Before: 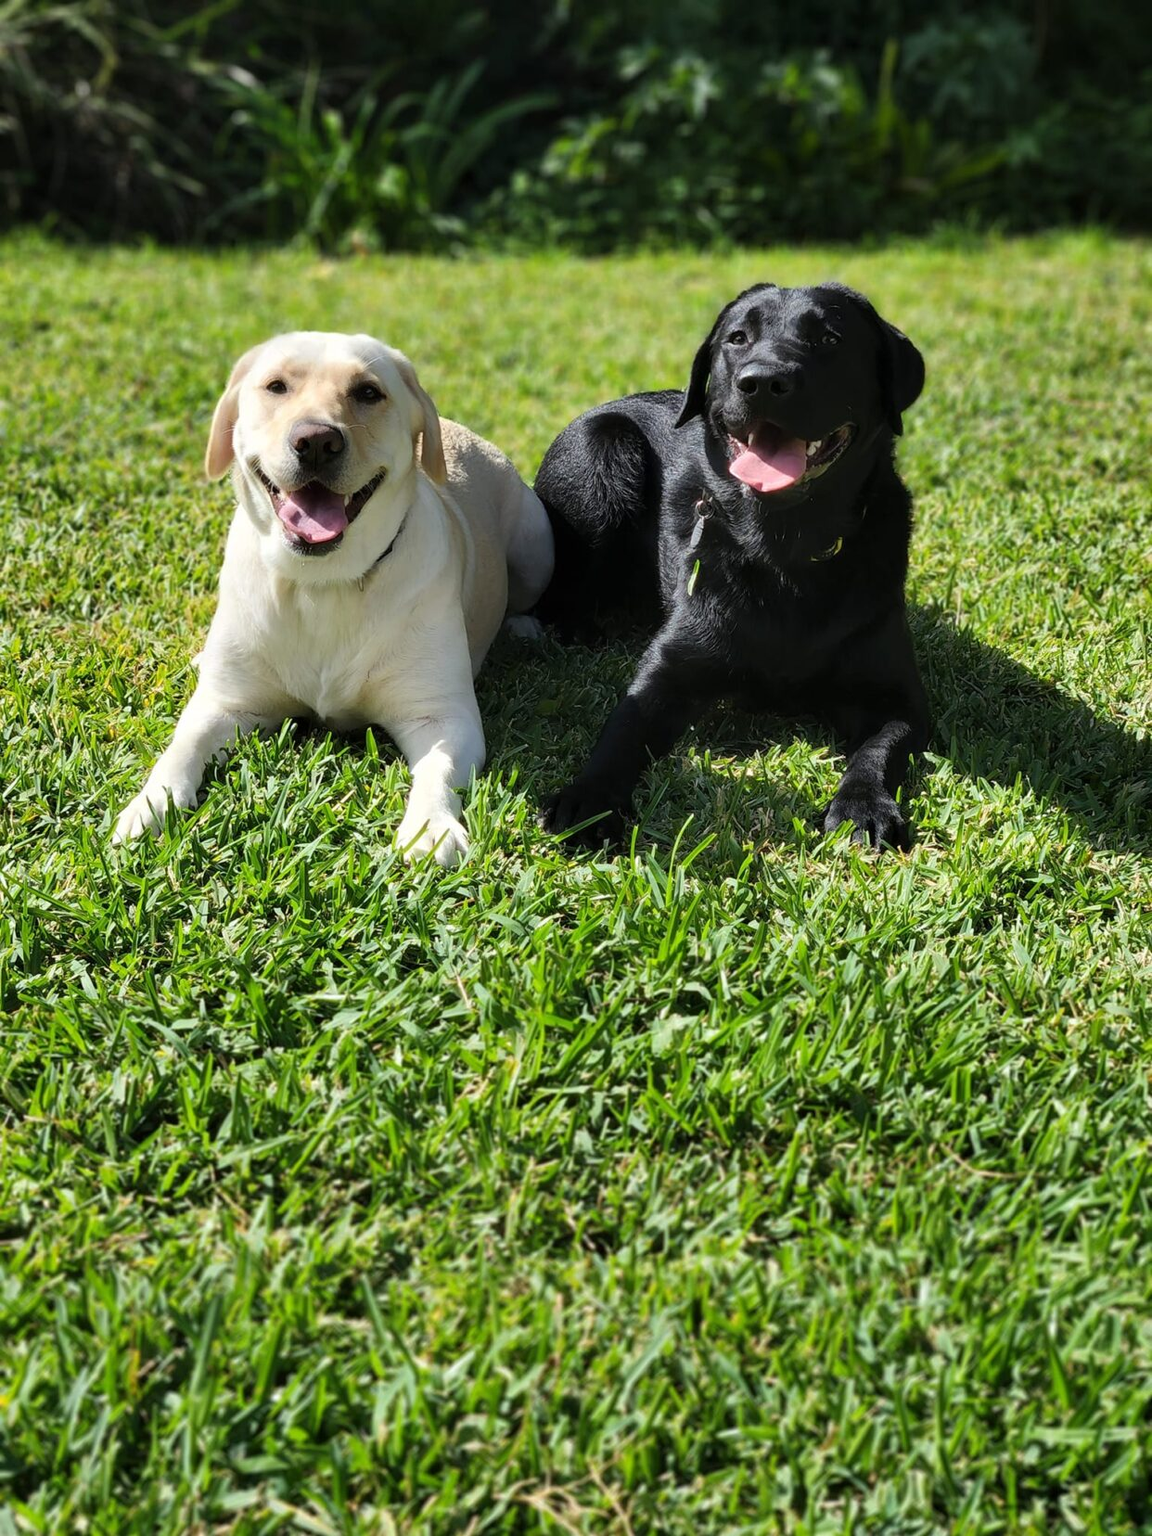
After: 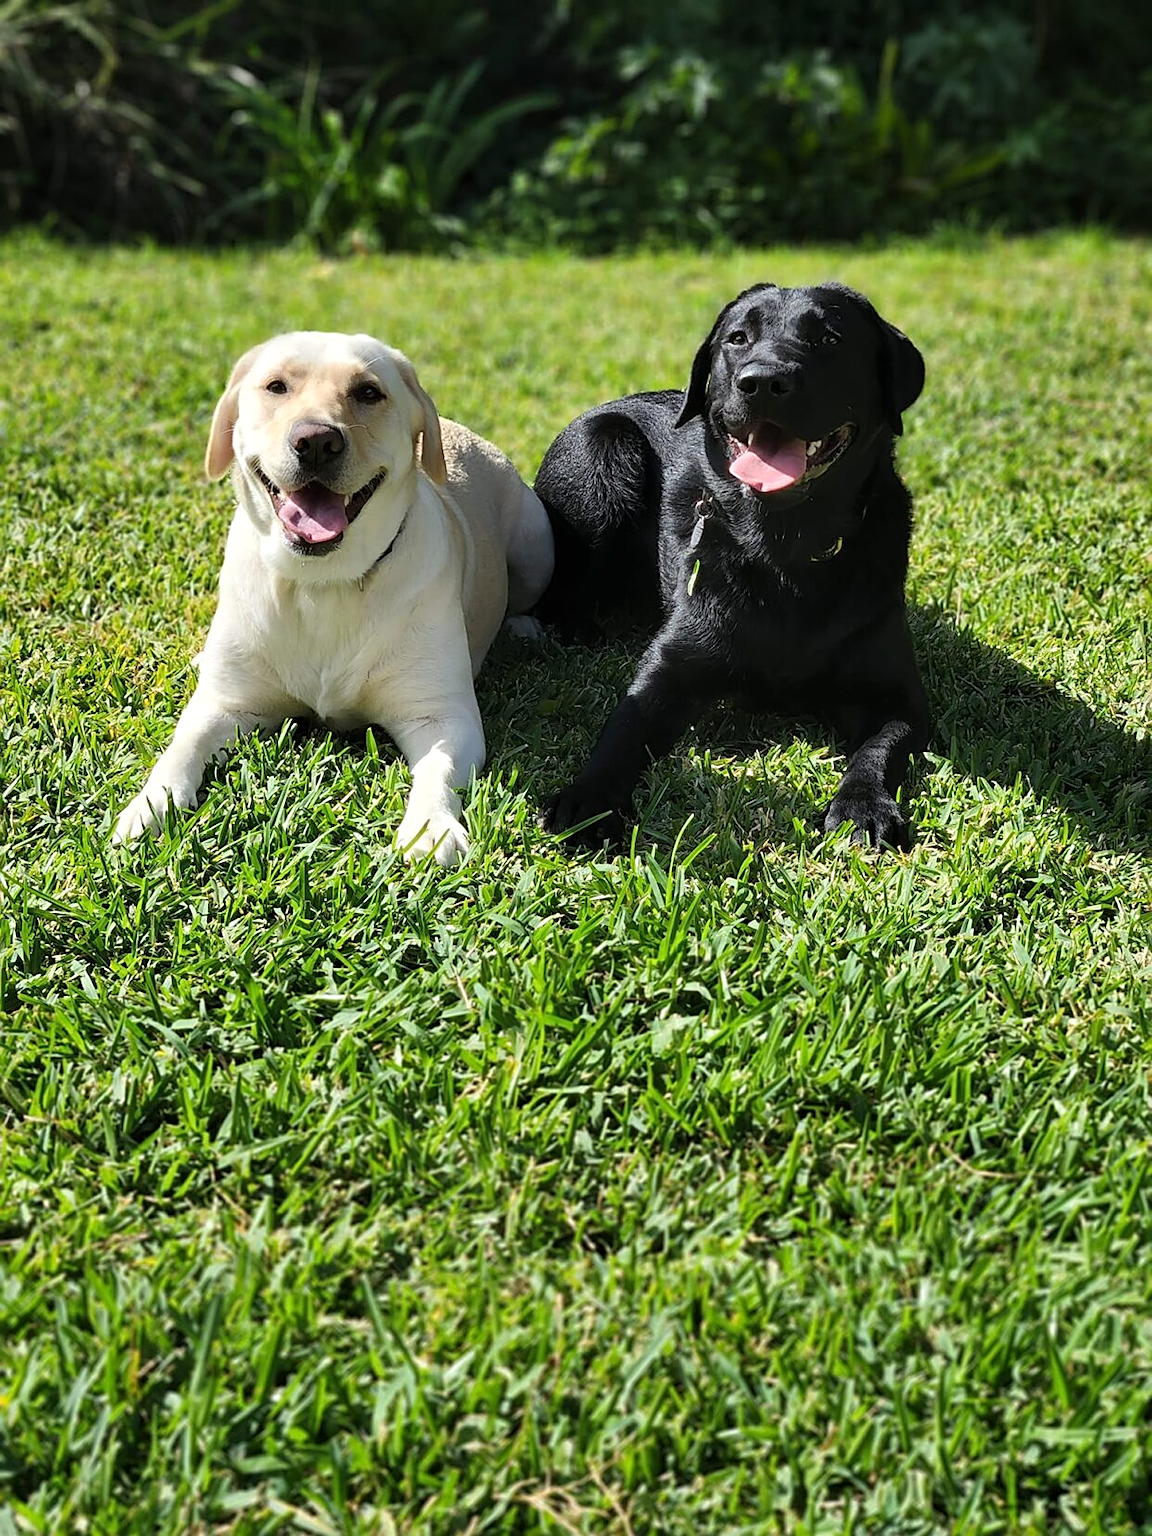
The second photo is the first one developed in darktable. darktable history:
sharpen: on, module defaults
levels: levels [0, 0.492, 0.984]
